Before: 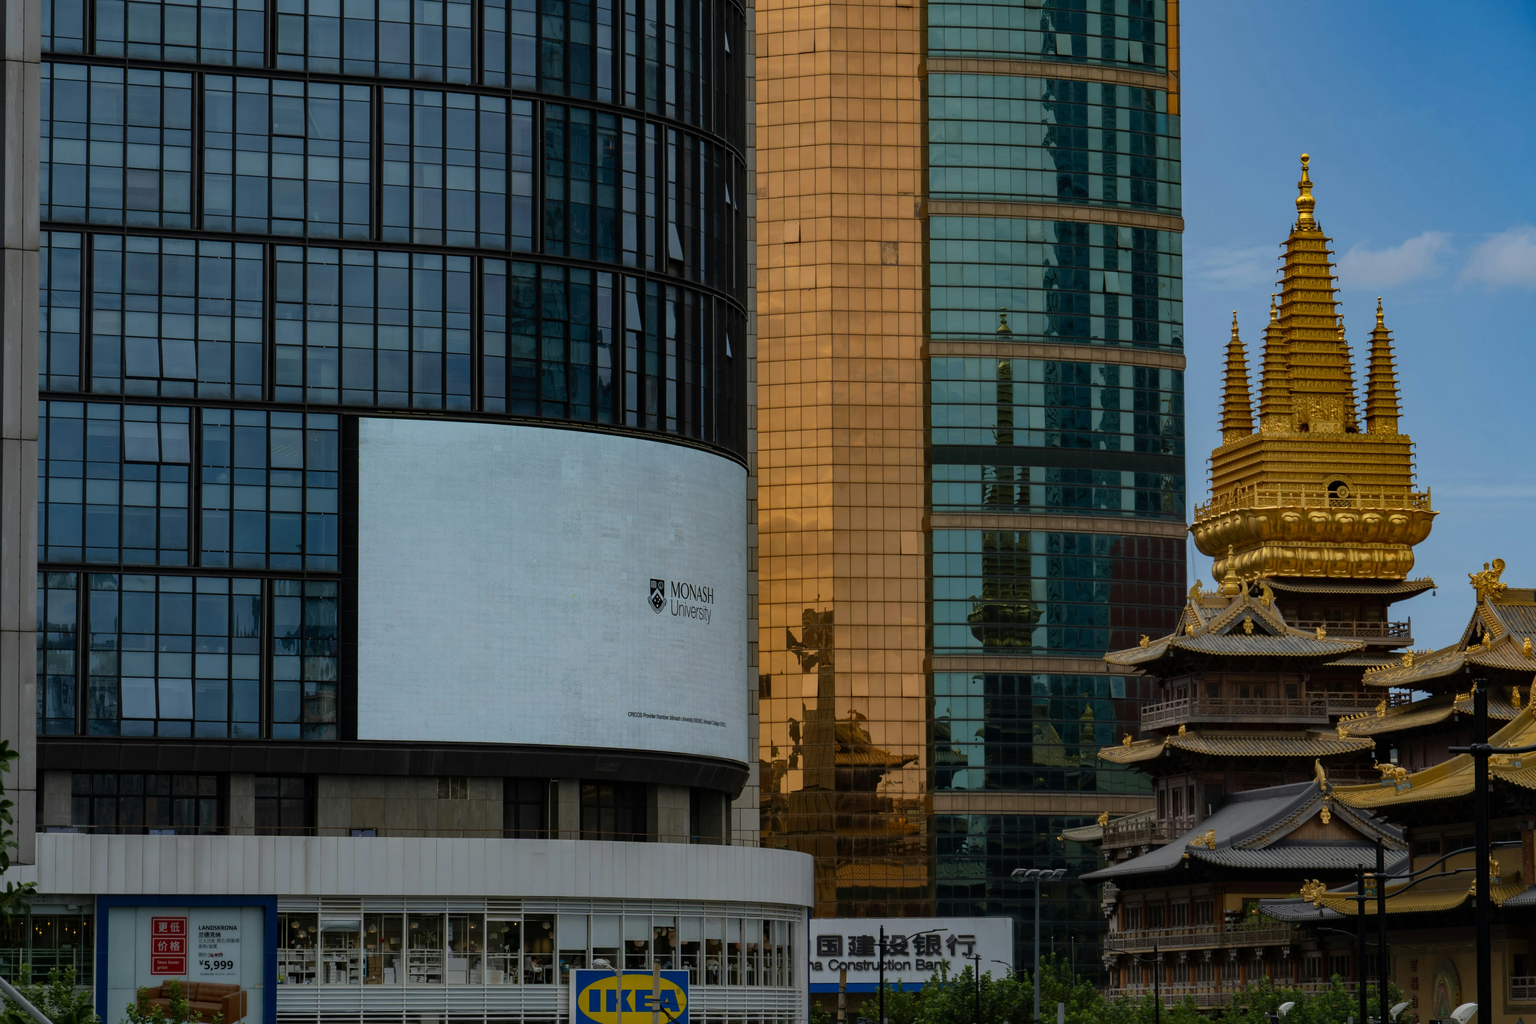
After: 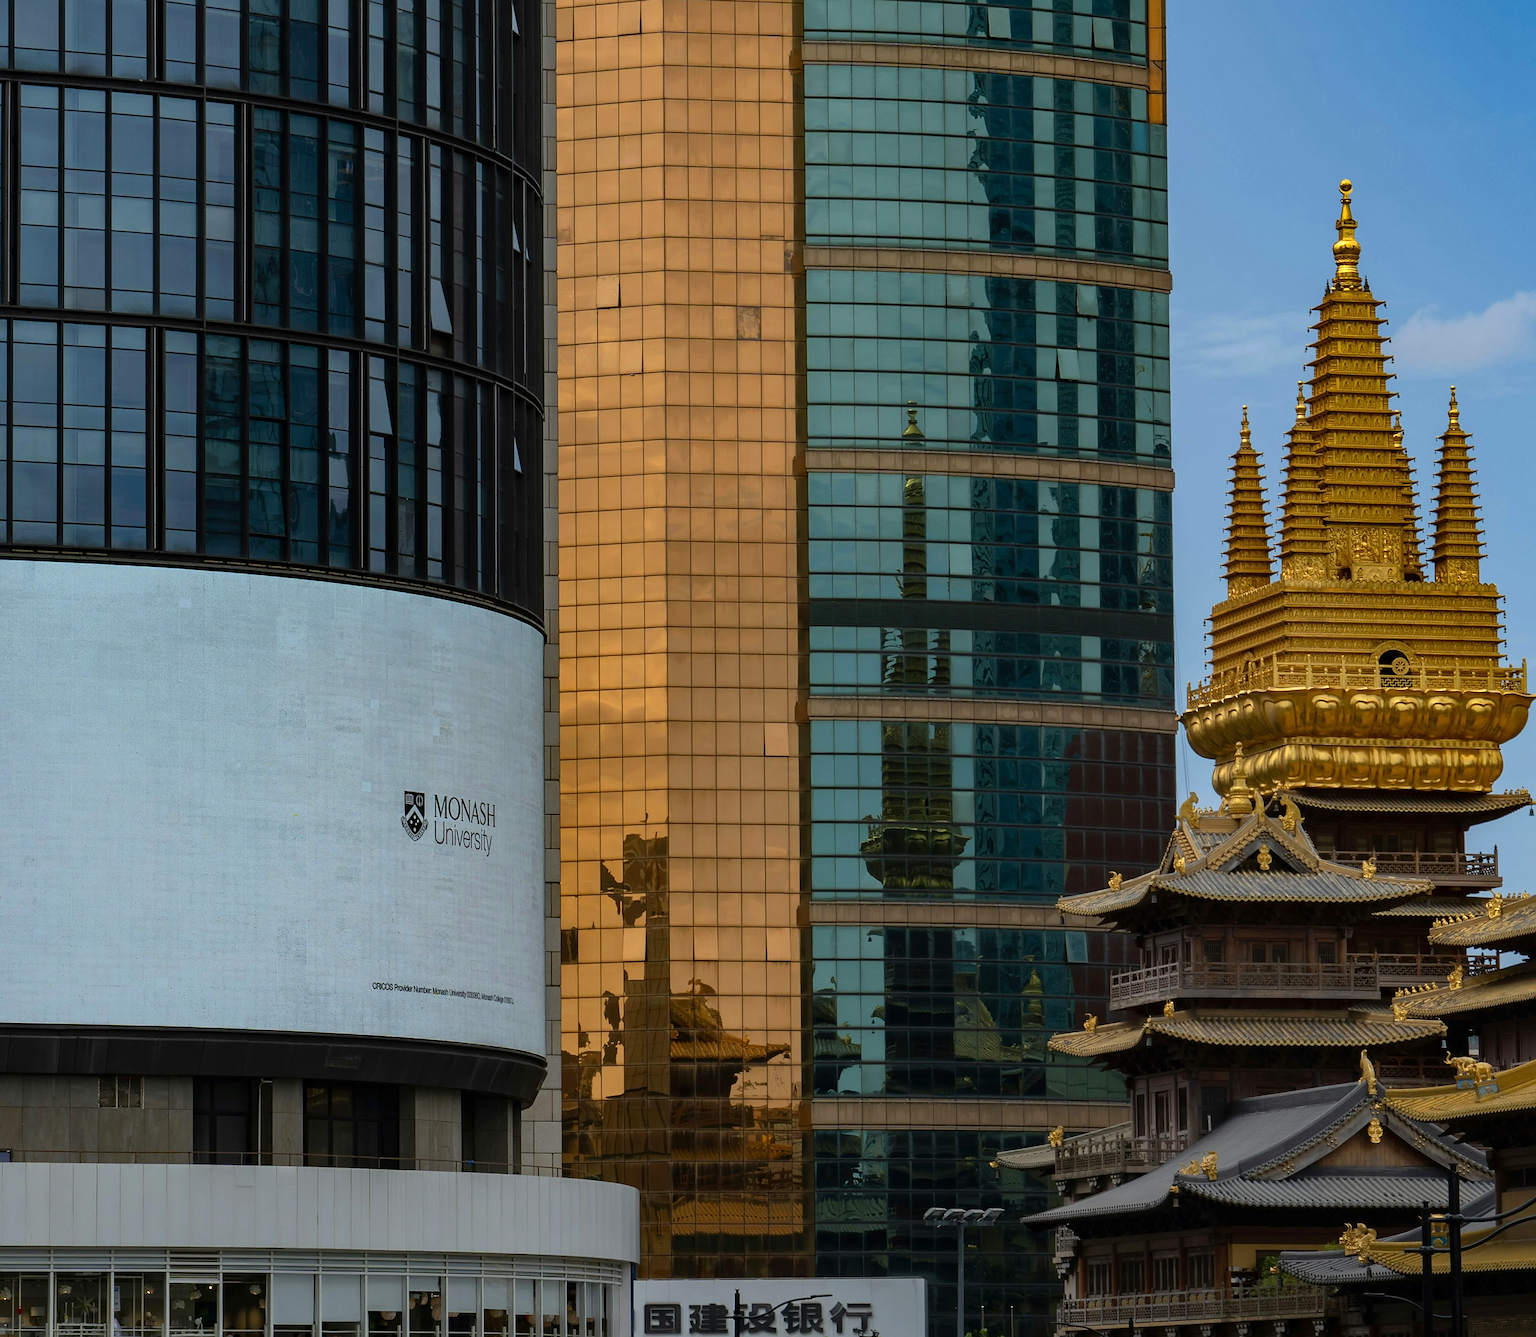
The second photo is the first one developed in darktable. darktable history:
sharpen: on, module defaults
crop and rotate: left 24.034%, top 2.838%, right 6.406%, bottom 6.299%
exposure: exposure 0.375 EV, compensate highlight preservation false
